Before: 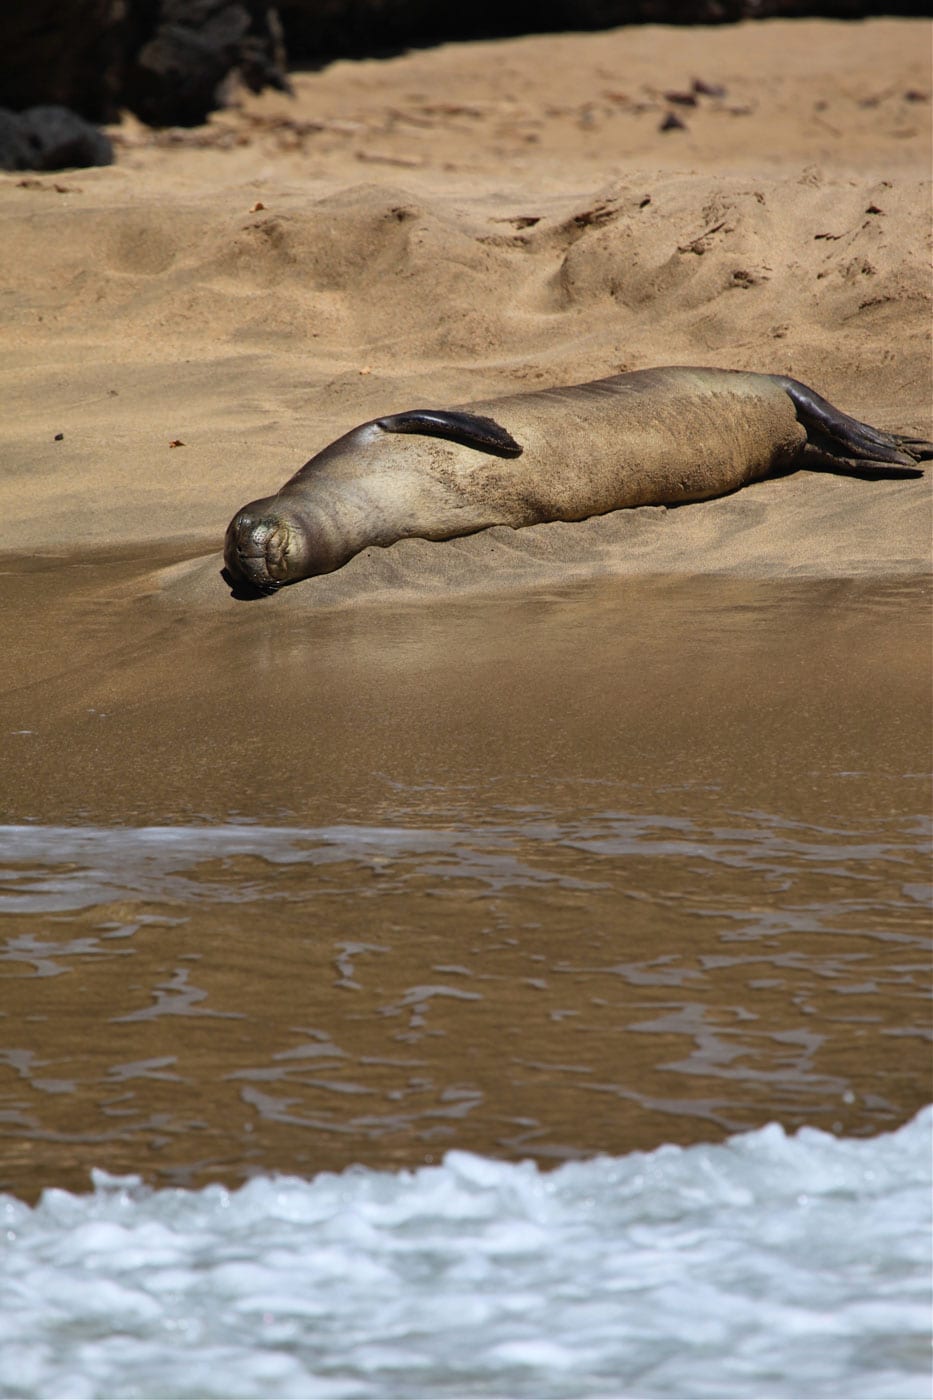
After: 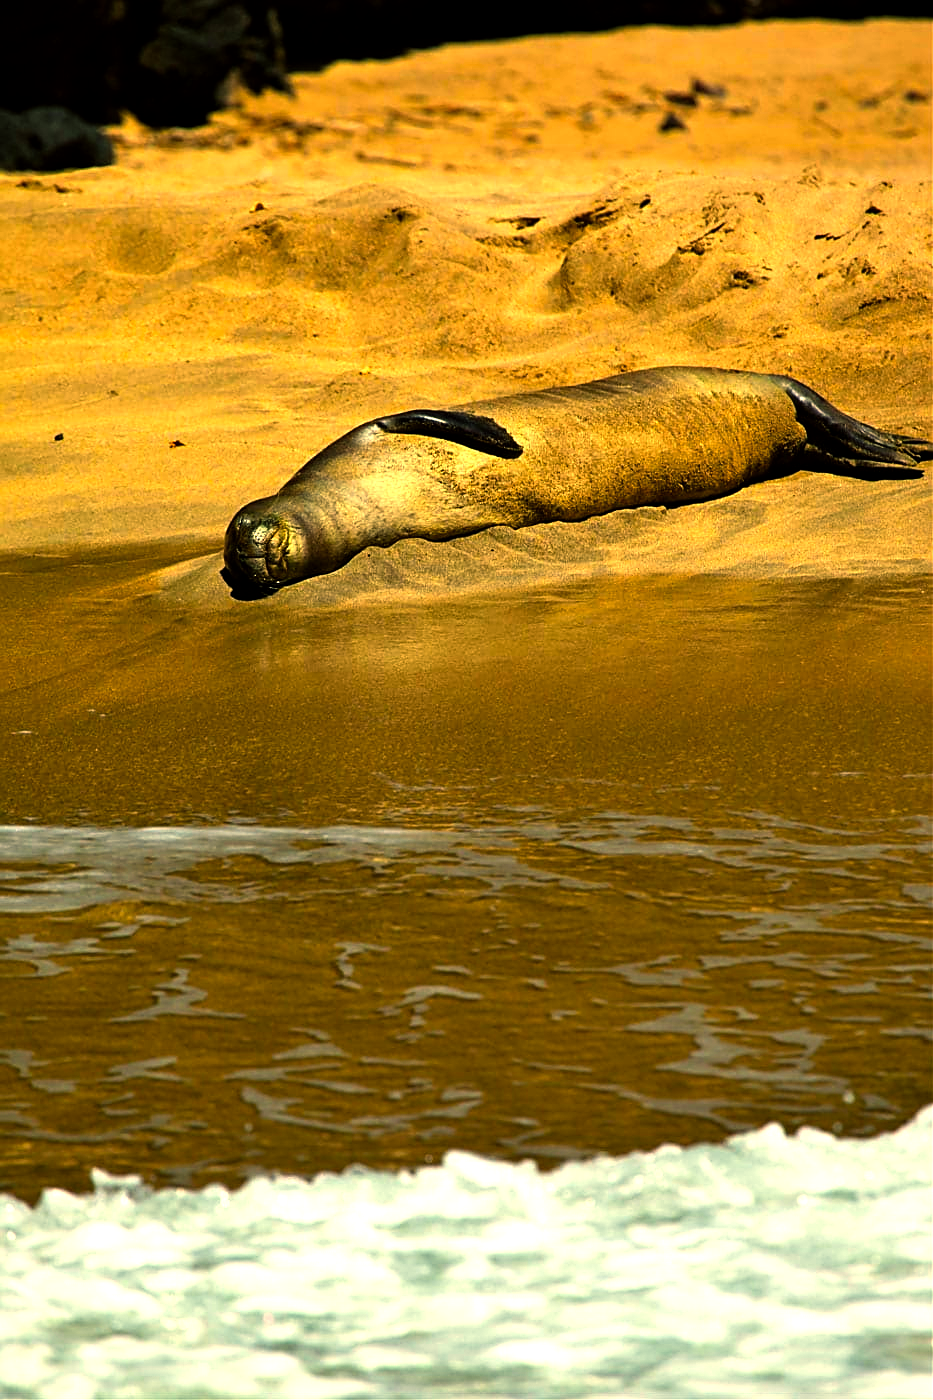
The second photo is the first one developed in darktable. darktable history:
exposure: black level correction 0.001, exposure 0.5 EV, compensate exposure bias true, compensate highlight preservation false
color balance: mode lift, gamma, gain (sRGB), lift [1.014, 0.966, 0.918, 0.87], gamma [0.86, 0.734, 0.918, 0.976], gain [1.063, 1.13, 1.063, 0.86]
sharpen: on, module defaults
color balance rgb: perceptual saturation grading › global saturation 20%, global vibrance 20%
